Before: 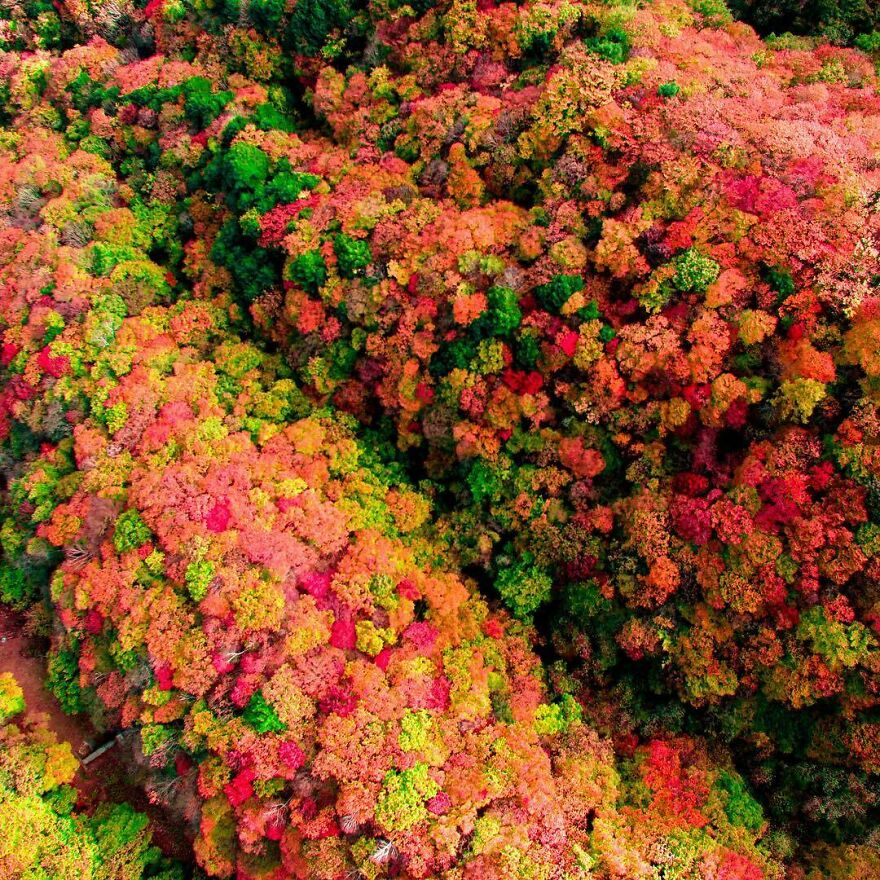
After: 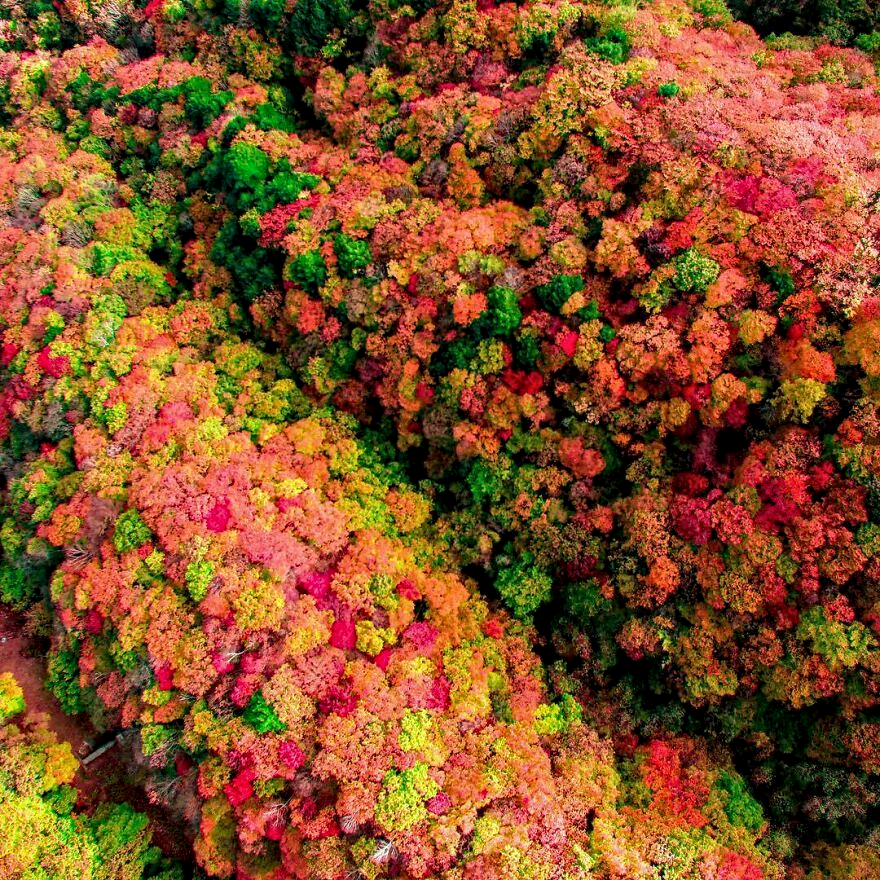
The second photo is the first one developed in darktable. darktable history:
haze removal: compatibility mode true, adaptive false
white balance: red 0.982, blue 1.018
local contrast: on, module defaults
